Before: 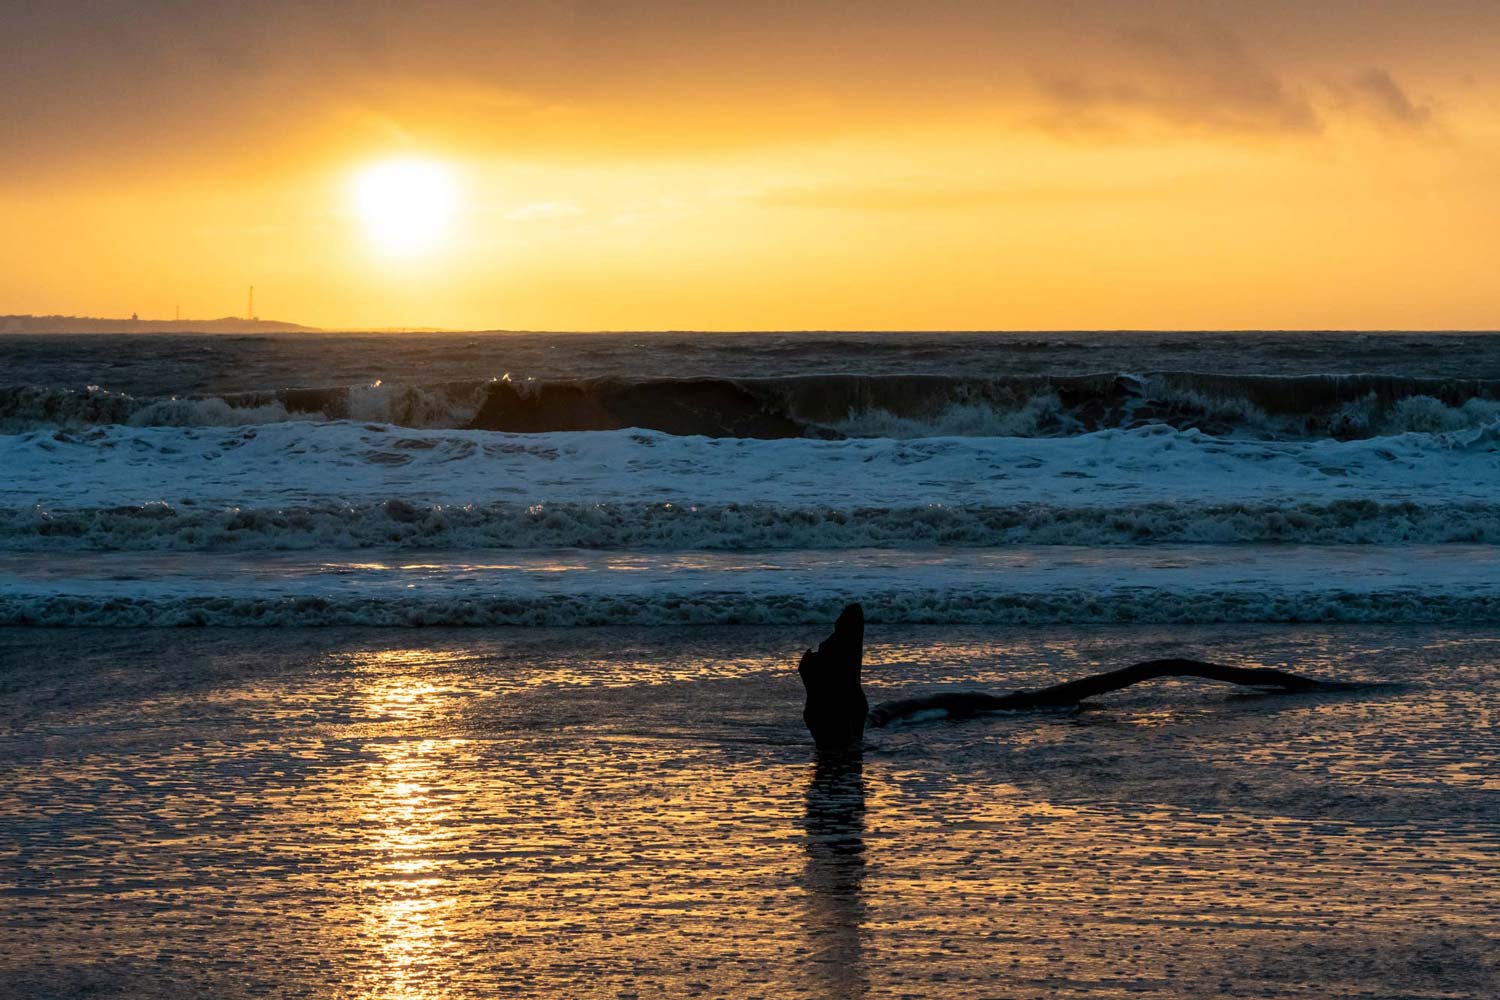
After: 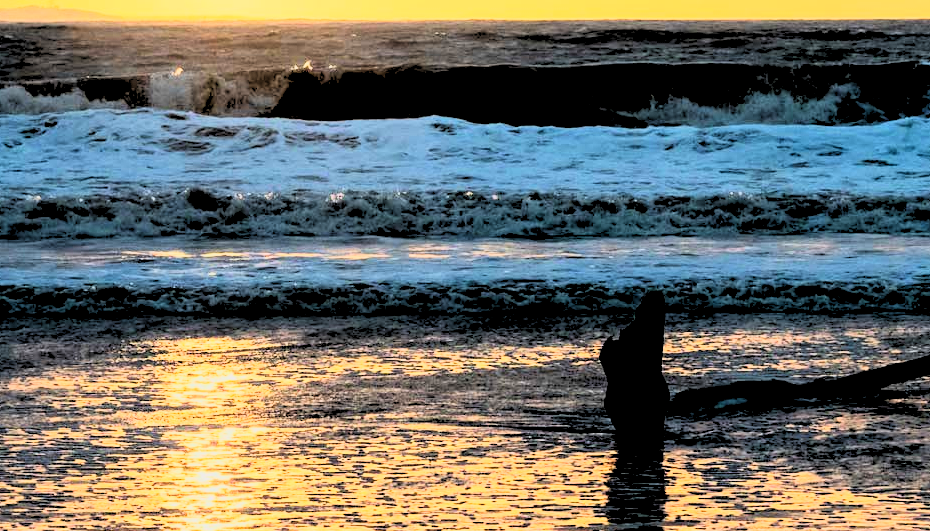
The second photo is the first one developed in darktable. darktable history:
exposure: black level correction 0, exposure 0.5 EV, compensate exposure bias true, compensate highlight preservation false
rgb curve: curves: ch0 [(0, 0) (0.21, 0.15) (0.24, 0.21) (0.5, 0.75) (0.75, 0.96) (0.89, 0.99) (1, 1)]; ch1 [(0, 0.02) (0.21, 0.13) (0.25, 0.2) (0.5, 0.67) (0.75, 0.9) (0.89, 0.97) (1, 1)]; ch2 [(0, 0.02) (0.21, 0.13) (0.25, 0.2) (0.5, 0.67) (0.75, 0.9) (0.89, 0.97) (1, 1)], compensate middle gray true
rgb levels: preserve colors sum RGB, levels [[0.038, 0.433, 0.934], [0, 0.5, 1], [0, 0.5, 1]]
crop: left 13.312%, top 31.28%, right 24.627%, bottom 15.582%
